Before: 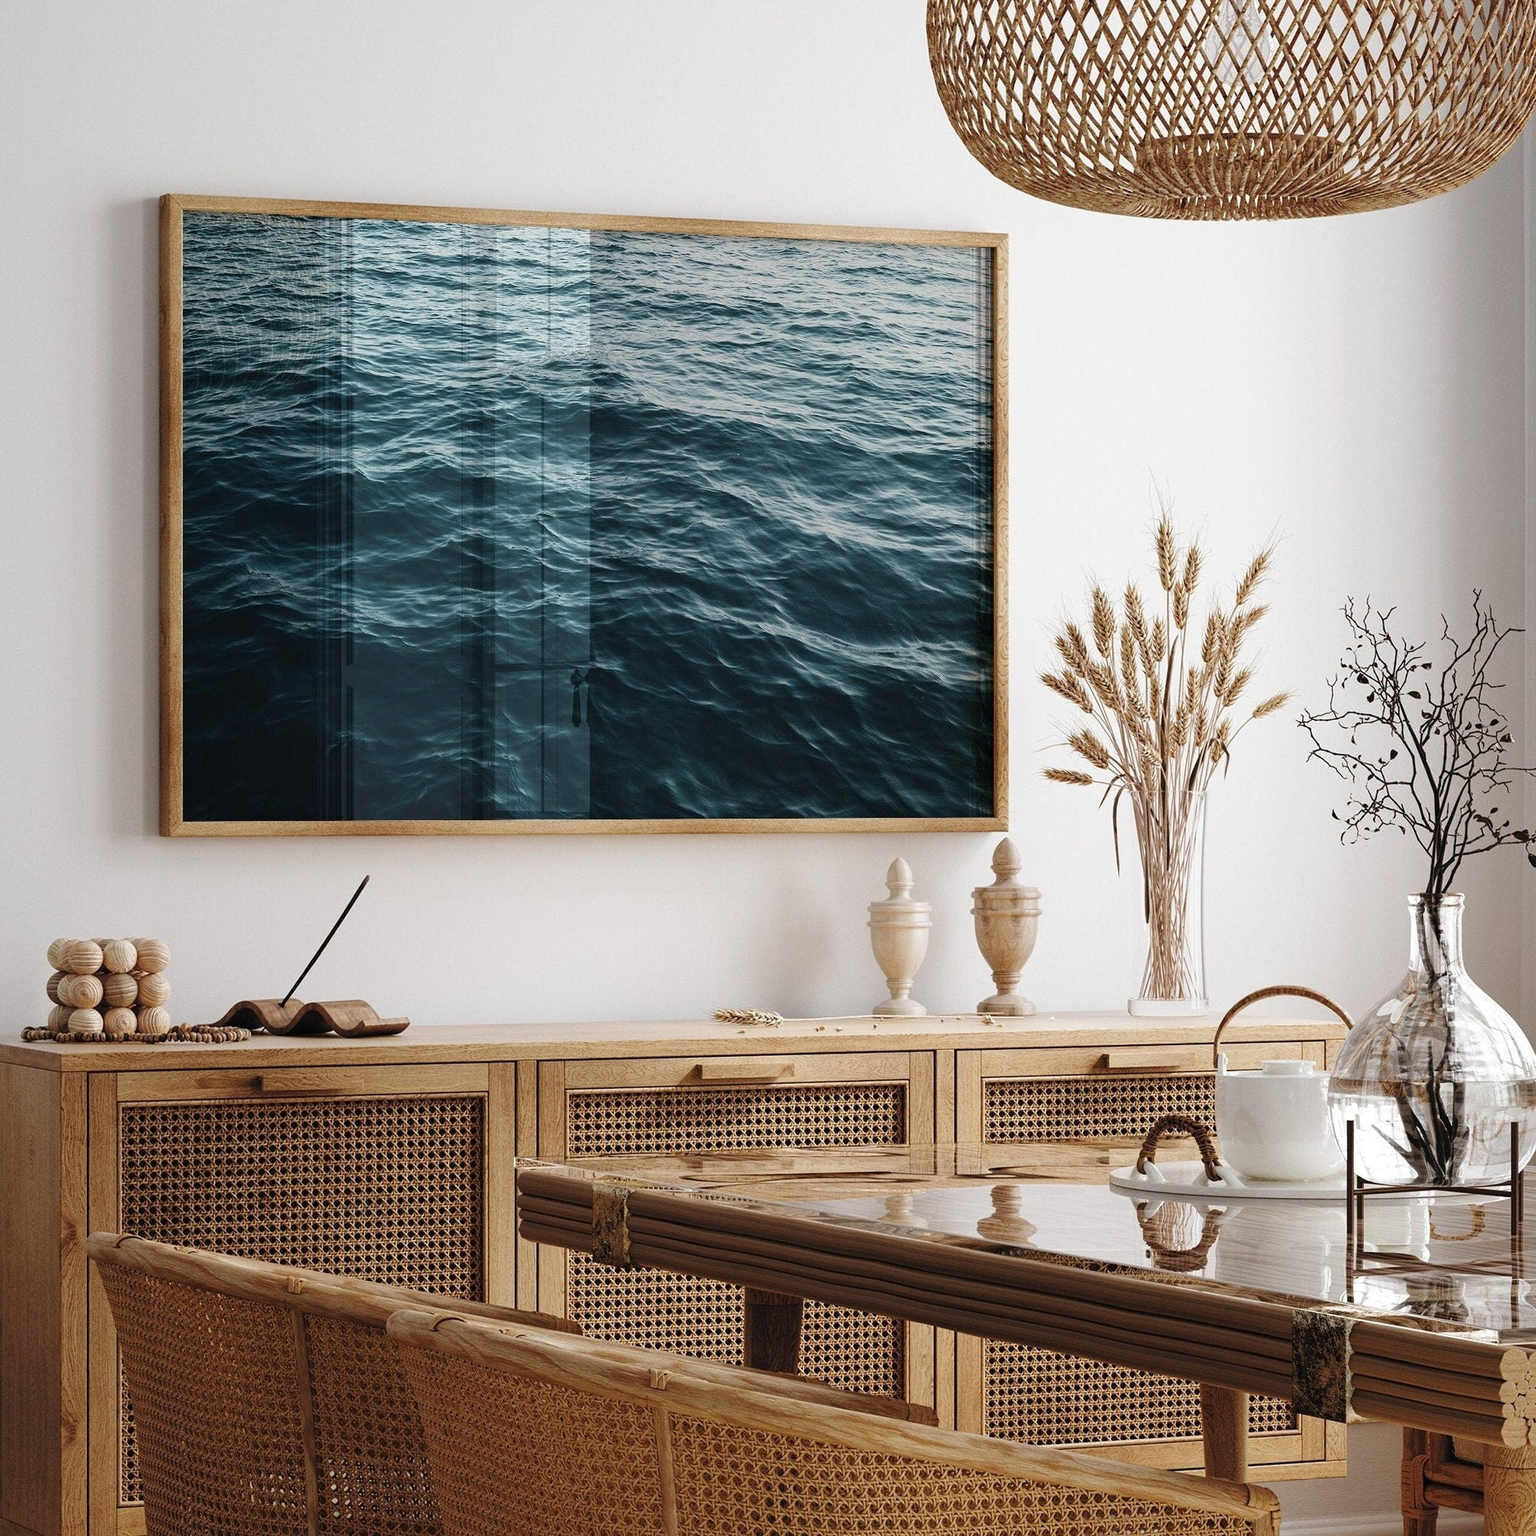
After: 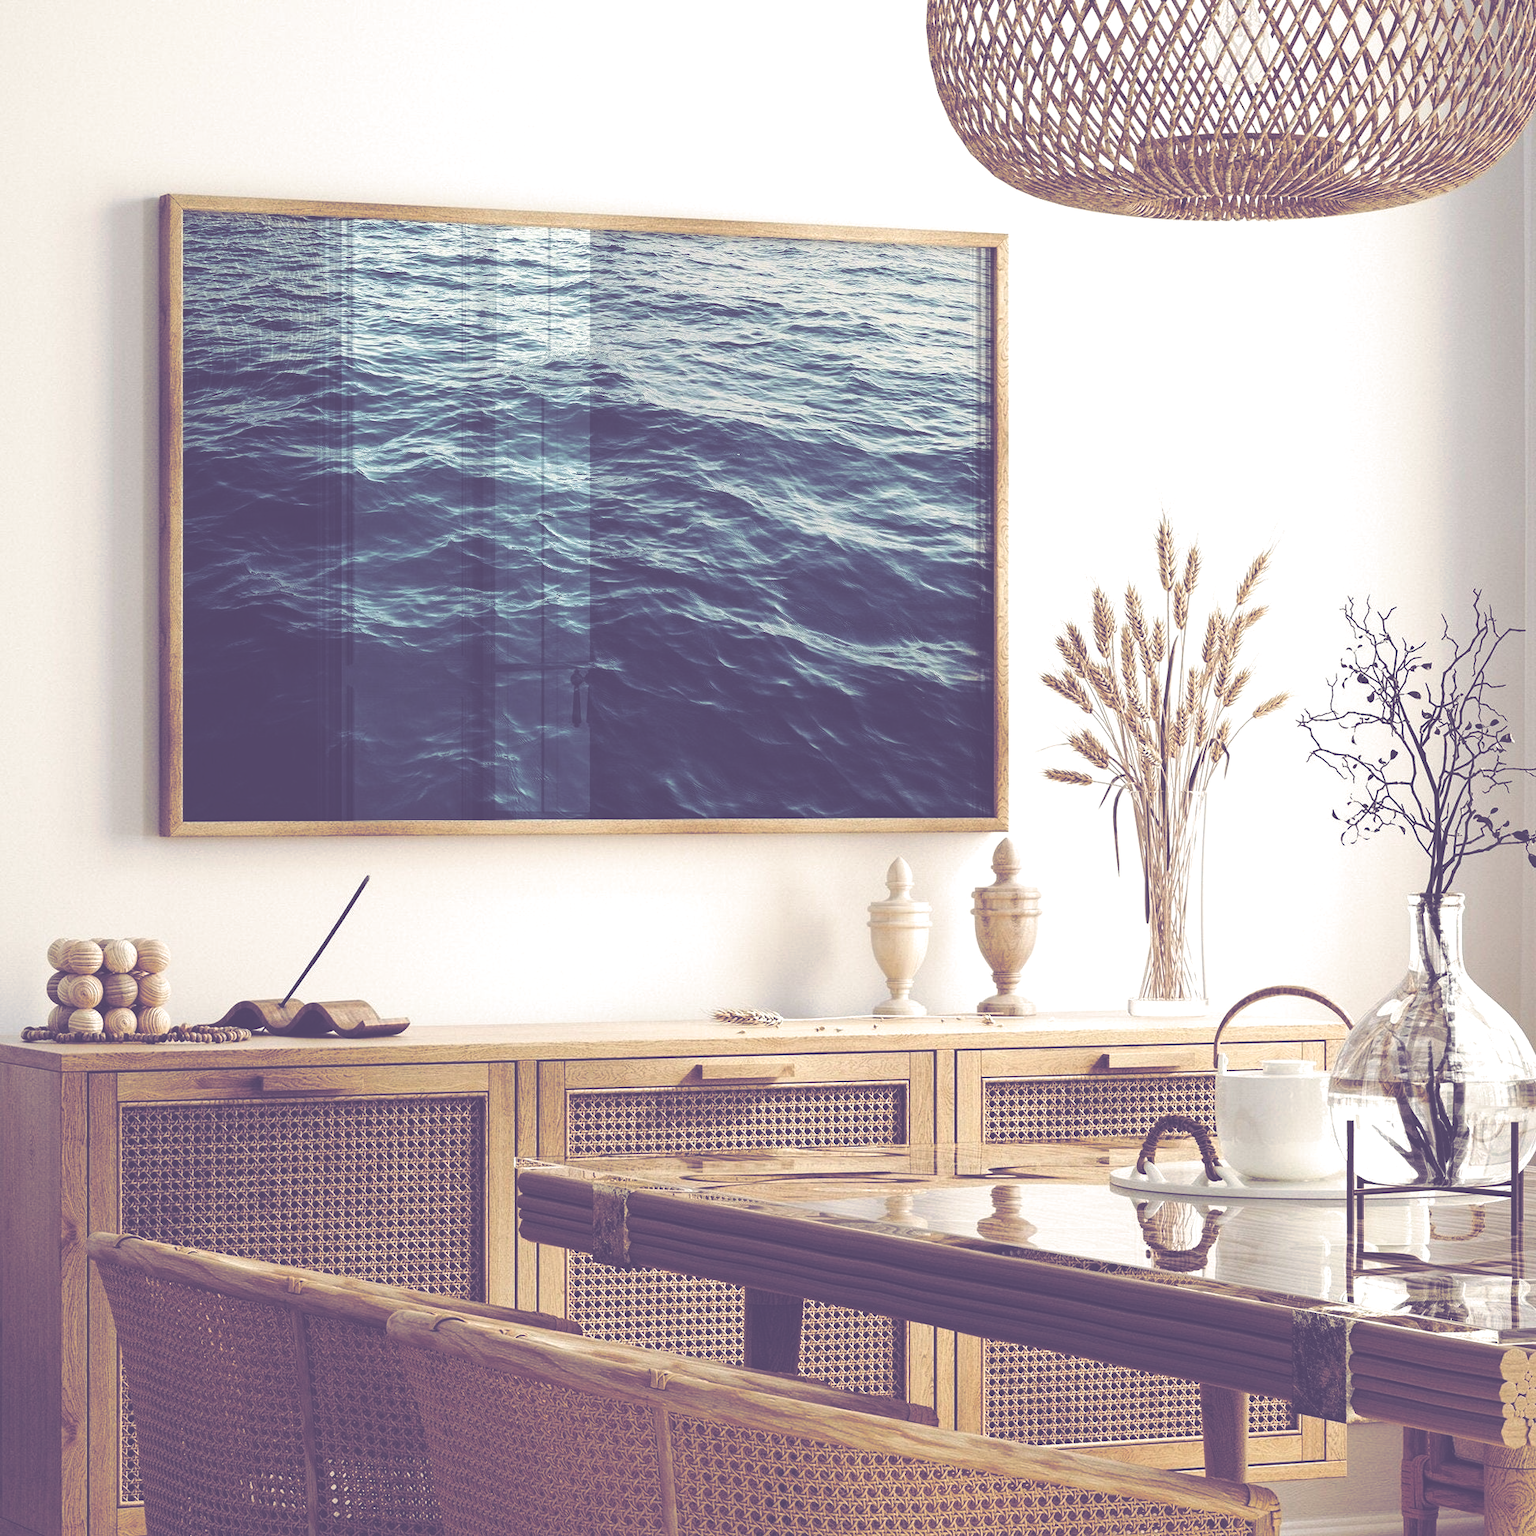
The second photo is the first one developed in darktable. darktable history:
exposure: black level correction -0.071, exposure 0.5 EV, compensate highlight preservation false
split-toning: shadows › hue 255.6°, shadows › saturation 0.66, highlights › hue 43.2°, highlights › saturation 0.68, balance -50.1
